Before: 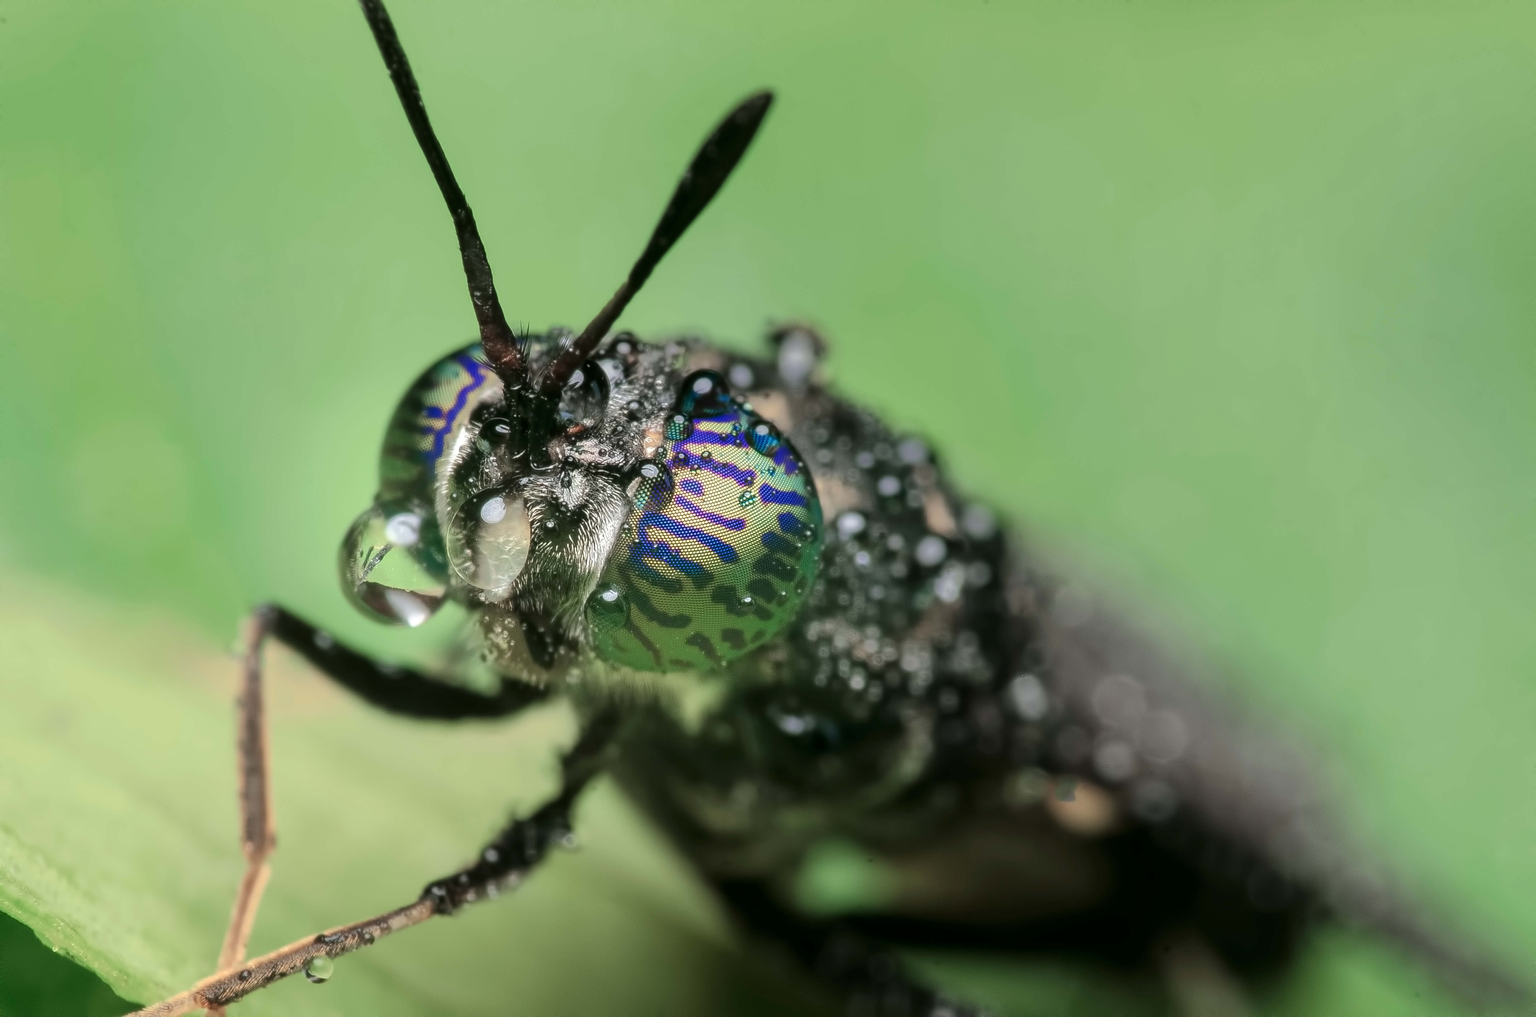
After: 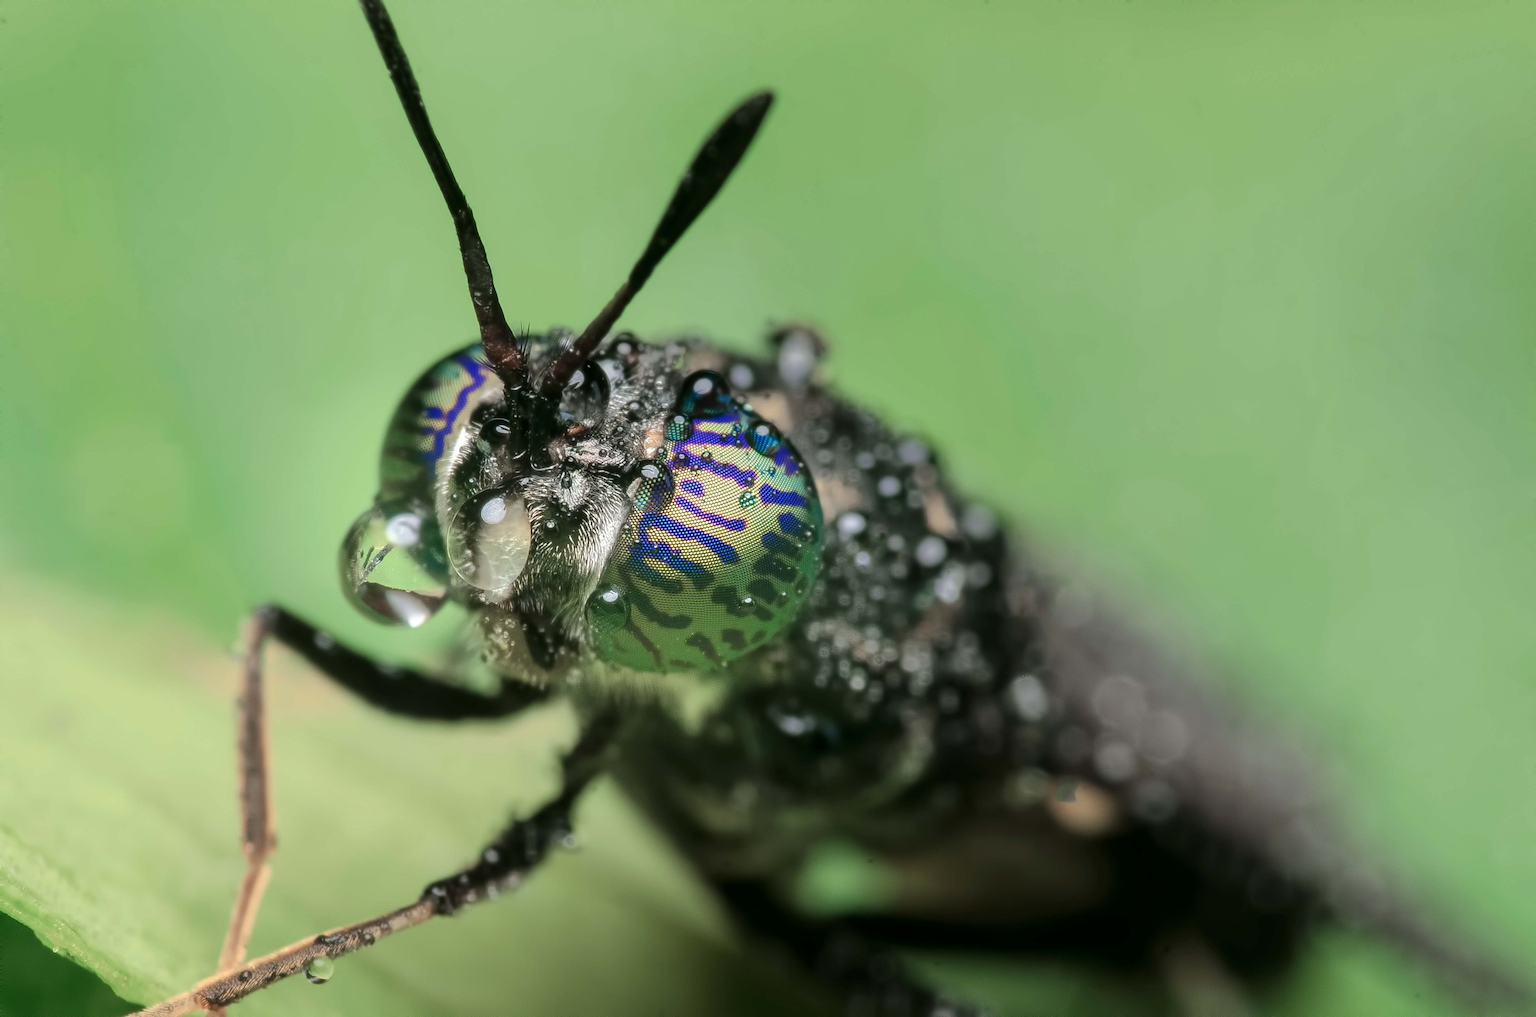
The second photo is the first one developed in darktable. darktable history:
tone equalizer: mask exposure compensation -0.487 EV
color calibration: illuminant same as pipeline (D50), adaptation XYZ, x 0.346, y 0.357, temperature 5004.45 K, saturation algorithm version 1 (2020)
exposure: compensate exposure bias true, compensate highlight preservation false
